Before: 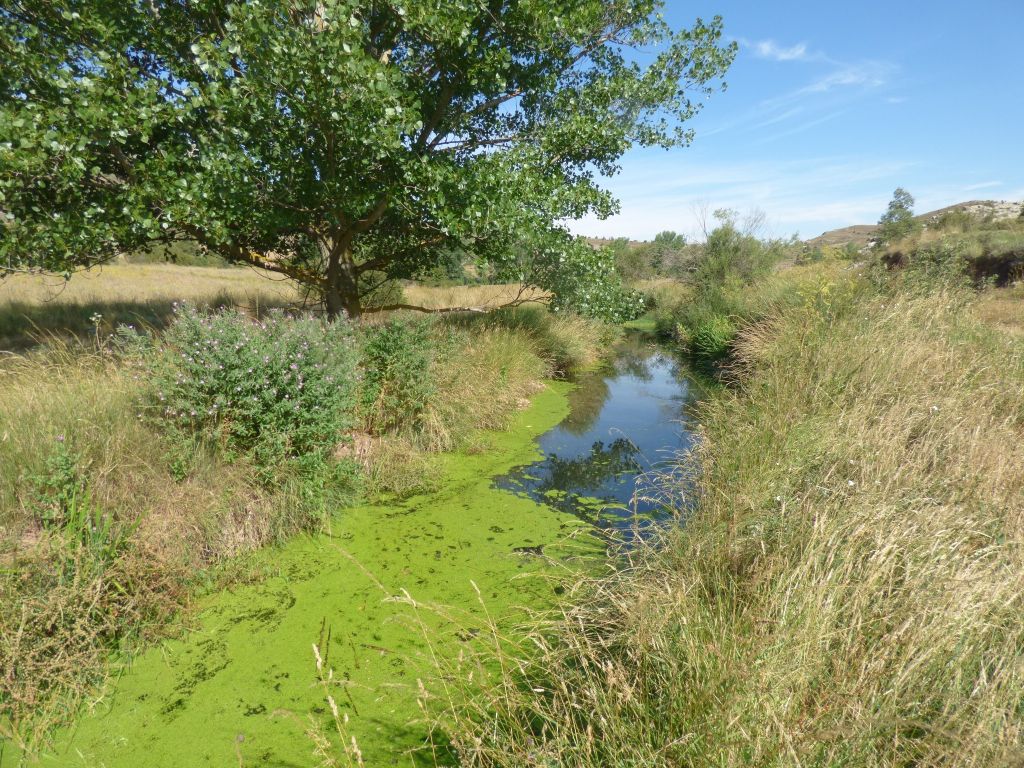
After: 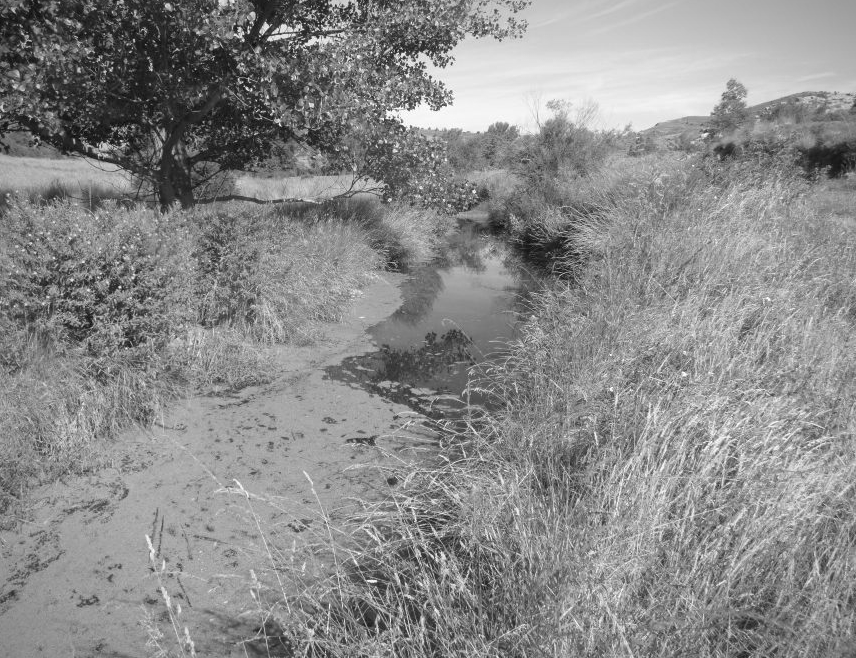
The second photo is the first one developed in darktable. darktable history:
crop: left 16.315%, top 14.246%
monochrome: on, module defaults
vignetting: fall-off radius 60.92%
